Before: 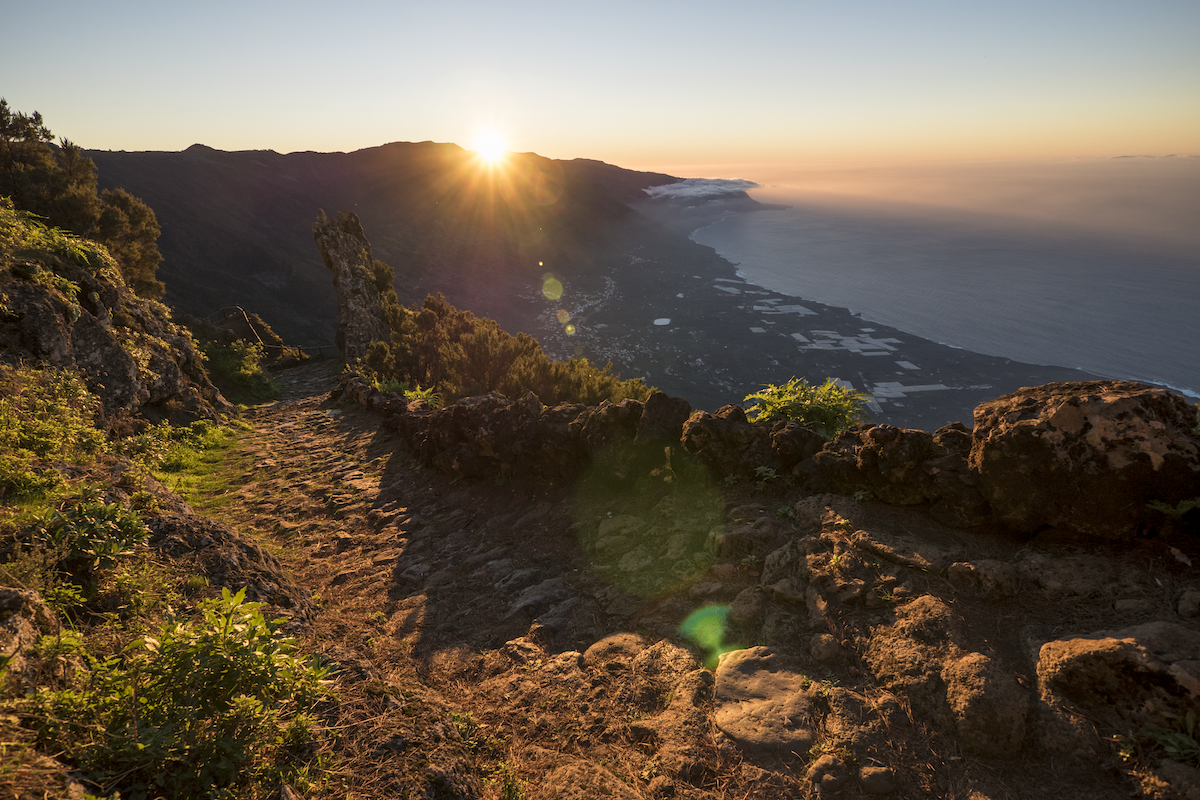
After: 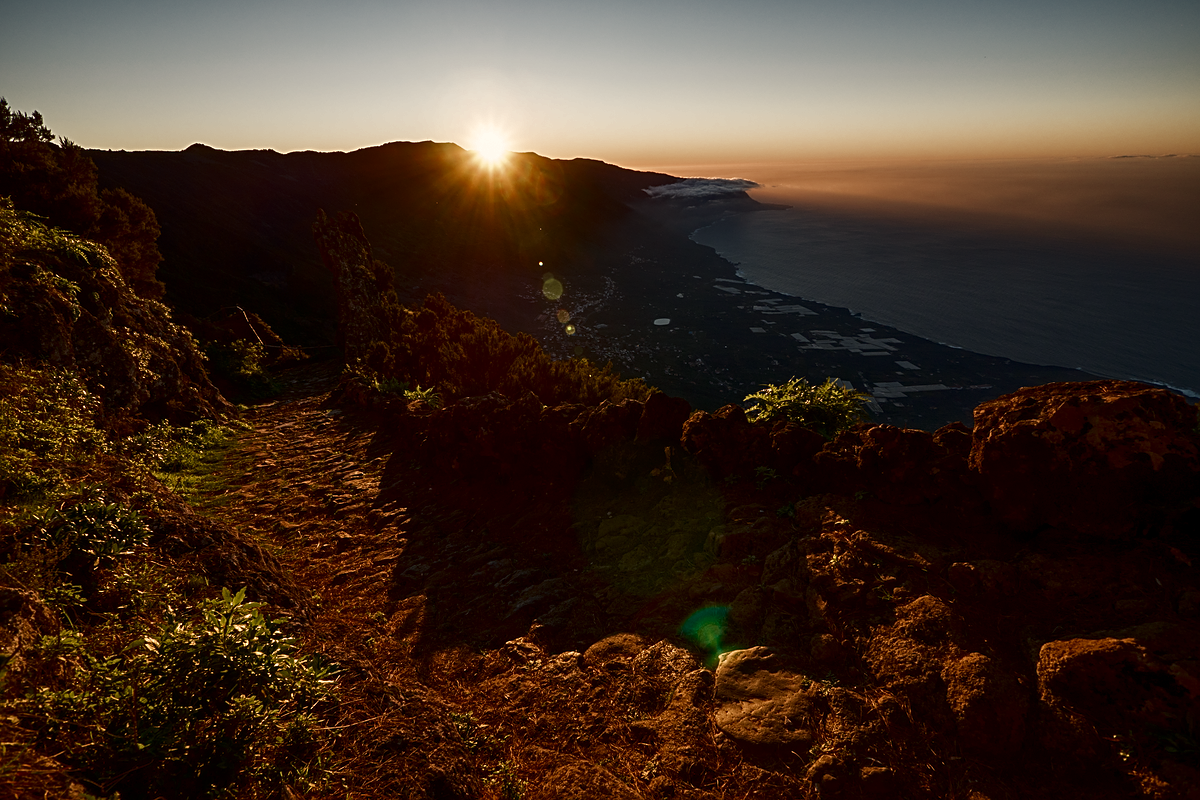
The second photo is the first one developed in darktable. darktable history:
color zones: curves: ch0 [(0, 0.5) (0.125, 0.4) (0.25, 0.5) (0.375, 0.4) (0.5, 0.4) (0.625, 0.35) (0.75, 0.35) (0.875, 0.5)]; ch1 [(0, 0.35) (0.125, 0.45) (0.25, 0.35) (0.375, 0.35) (0.5, 0.35) (0.625, 0.35) (0.75, 0.45) (0.875, 0.35)]; ch2 [(0, 0.6) (0.125, 0.5) (0.25, 0.5) (0.375, 0.6) (0.5, 0.6) (0.625, 0.5) (0.75, 0.5) (0.875, 0.5)]
sharpen: on, module defaults
haze removal: compatibility mode true, adaptive false
contrast brightness saturation: brightness -0.52
color calibration: x 0.329, y 0.345, temperature 5633 K
